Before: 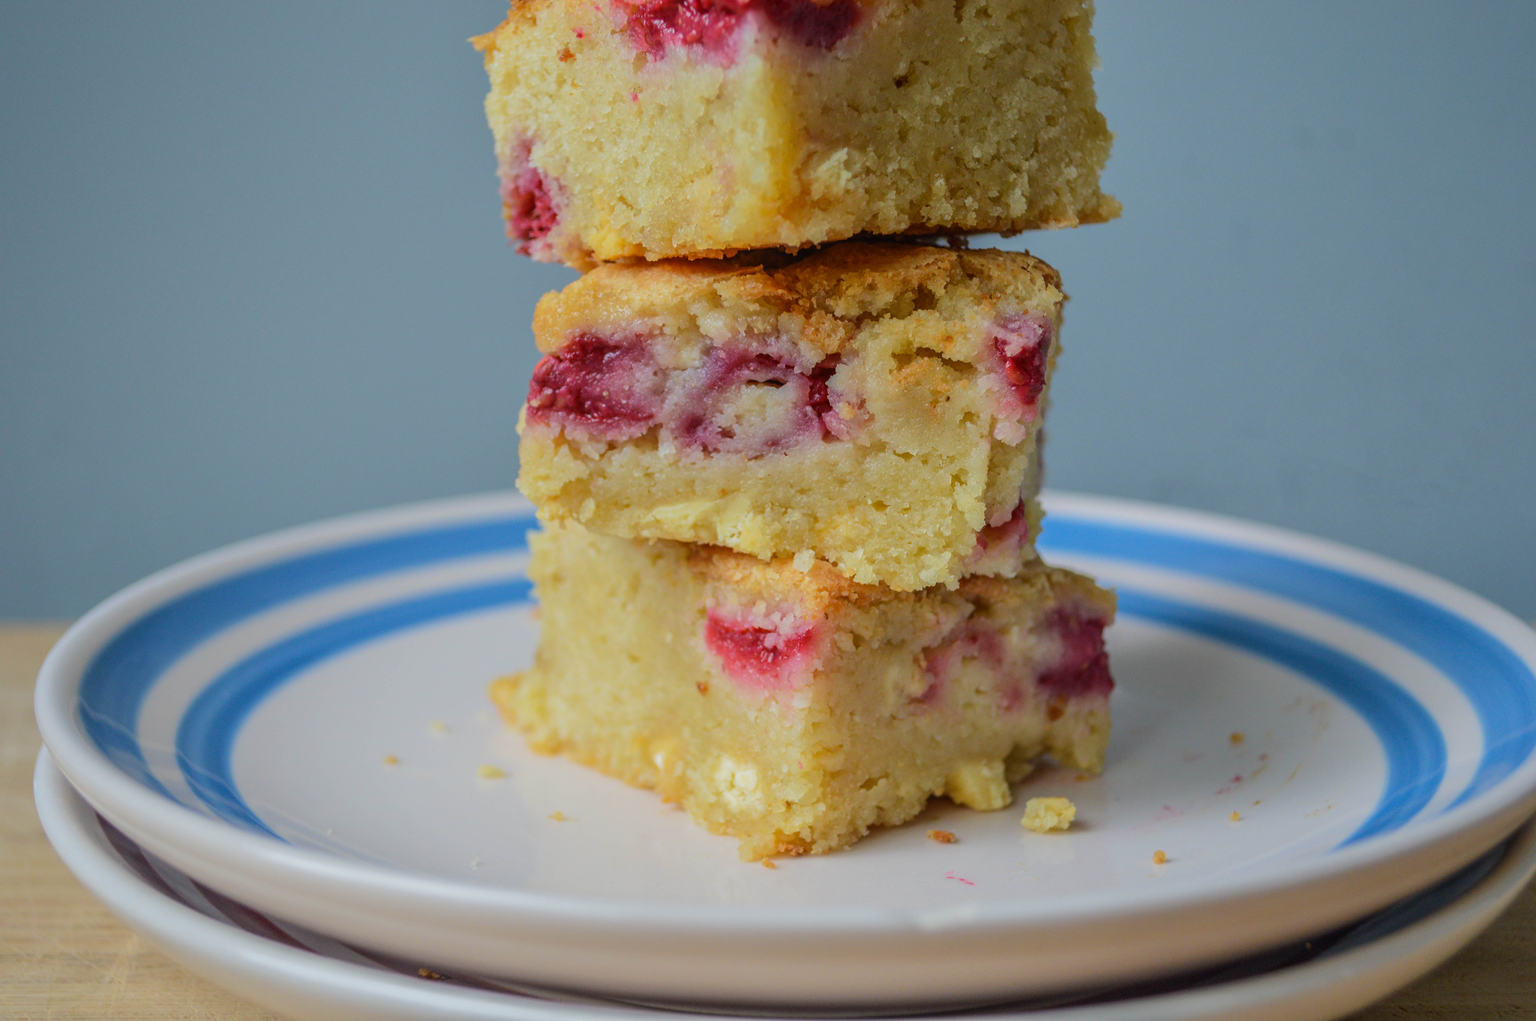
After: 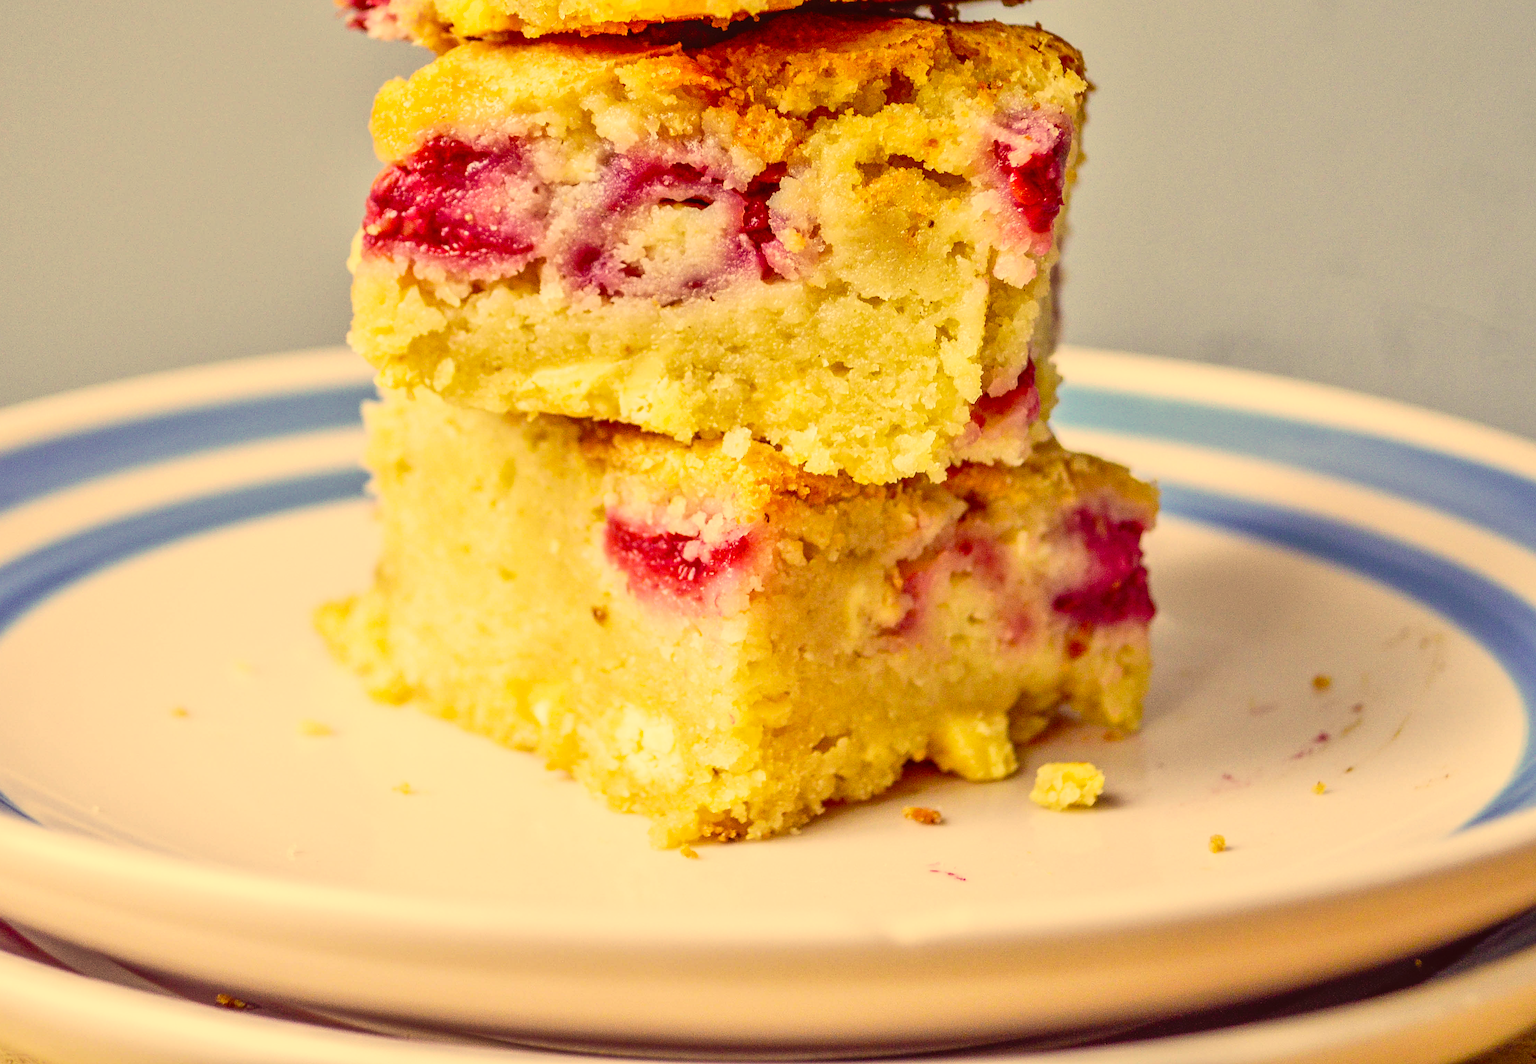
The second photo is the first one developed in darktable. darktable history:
base curve: curves: ch0 [(0, 0) (0.012, 0.01) (0.073, 0.168) (0.31, 0.711) (0.645, 0.957) (1, 1)], preserve colors none
crop: left 16.871%, top 22.857%, right 9.116%
local contrast: detail 110%
shadows and highlights: highlights color adjustment 0%, low approximation 0.01, soften with gaussian
color correction: highlights a* 10.12, highlights b* 39.04, shadows a* 14.62, shadows b* 3.37
sharpen: on, module defaults
